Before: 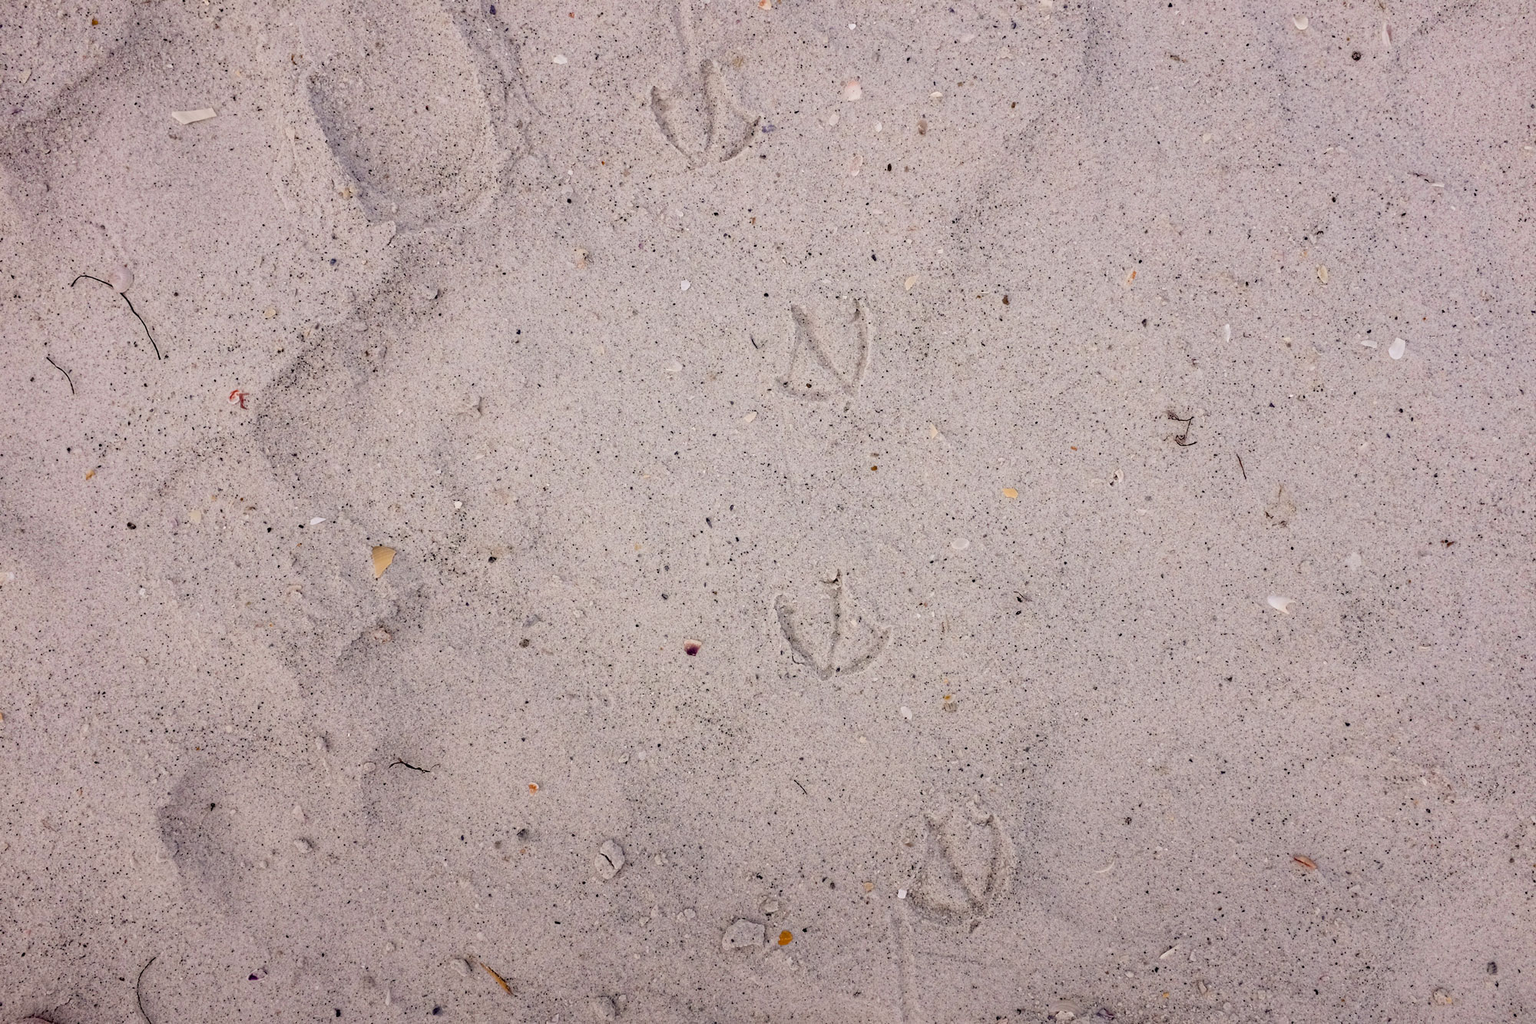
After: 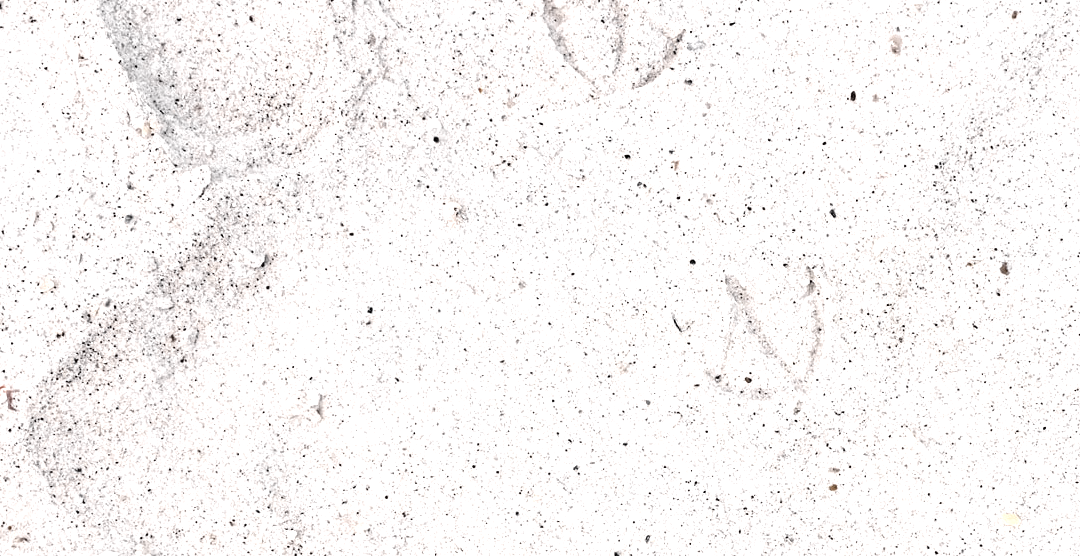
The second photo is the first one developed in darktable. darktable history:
exposure: exposure 1.268 EV, compensate highlight preservation false
crop: left 15.263%, top 9.157%, right 30.695%, bottom 49.089%
color zones: curves: ch0 [(0, 0.613) (0.01, 0.613) (0.245, 0.448) (0.498, 0.529) (0.642, 0.665) (0.879, 0.777) (0.99, 0.613)]; ch1 [(0, 0.035) (0.121, 0.189) (0.259, 0.197) (0.415, 0.061) (0.589, 0.022) (0.732, 0.022) (0.857, 0.026) (0.991, 0.053)]
